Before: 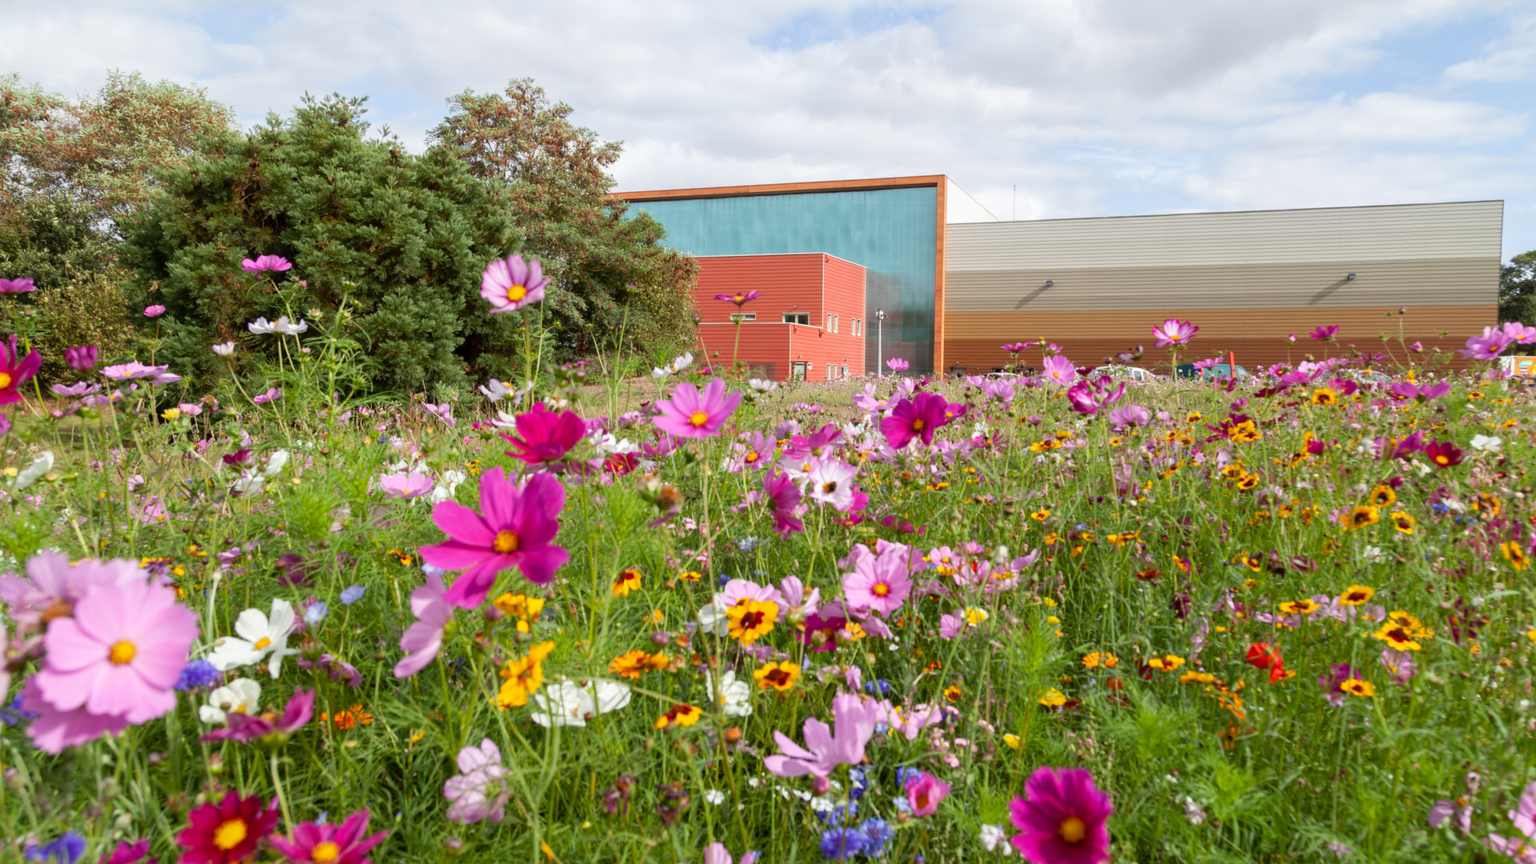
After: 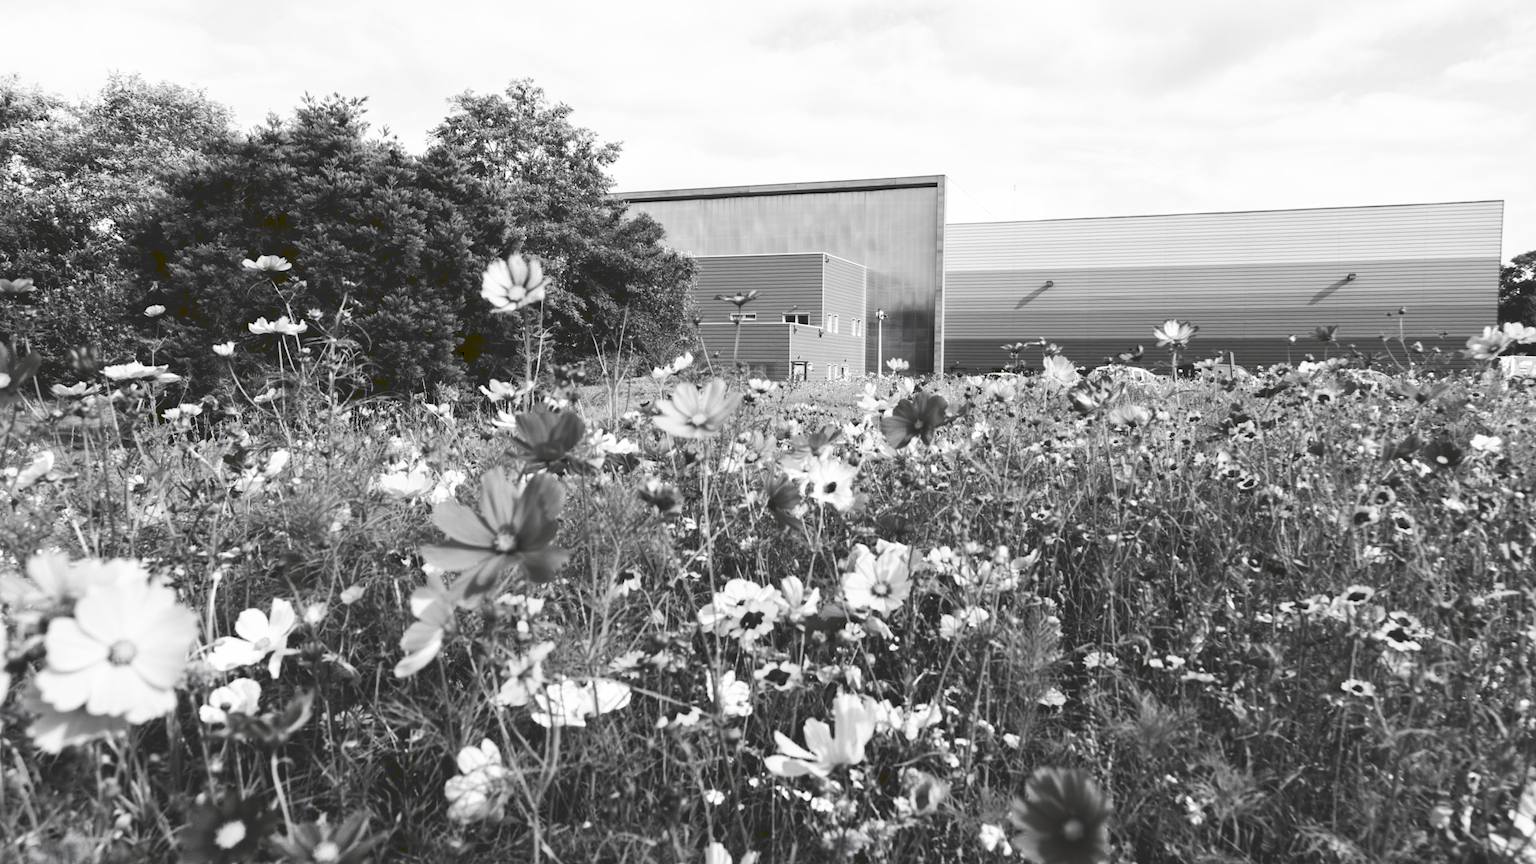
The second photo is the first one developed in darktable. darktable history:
tone curve: curves: ch0 [(0, 0) (0.003, 0.156) (0.011, 0.156) (0.025, 0.161) (0.044, 0.161) (0.069, 0.161) (0.1, 0.166) (0.136, 0.168) (0.177, 0.179) (0.224, 0.202) (0.277, 0.241) (0.335, 0.296) (0.399, 0.378) (0.468, 0.484) (0.543, 0.604) (0.623, 0.728) (0.709, 0.822) (0.801, 0.918) (0.898, 0.98) (1, 1)], preserve colors none
color look up table: target L [86.7, 88.82, 85.27, 87.05, 78.43, 71.47, 67.37, 48.04, 55.93, 50.43, 33.18, 28.41, 1.645, 200.28, 101.02, 87.41, 77.34, 75.52, 64.74, 62.08, 54.37, 55.93, 54.17, 49.83, 34.45, 33.18, 22.62, 13.23, 85.27, 87.41, 70.35, 77.83, 80.97, 60.56, 67.37, 56.83, 76.61, 41.28, 34.03, 36.57, 15.16, 19.87, 7.247, 83.84, 82.41, 55.02, 53.98, 28.85, 30.16], target a [-0.002, -0.003, -0.003, 0 ×4, 0.001, 0.001, 0.001, 0, 0, -0.154, 0, 0, -0.001, 0 ×4, 0.001 ×4, 0, 0, -0.001, -0.587, -0.003, -0.001, 0, 0.001, 0, 0, 0, 0.001, 0, 0.001, 0, 0, -0.131, -0.001, -0.707, -0.002, -0.003, 0.001, 0.001, 0, 0], target b [0.026, 0.026, 0.026, 0.002, 0.003, 0.003, 0.003, 0, -0.007, -0.007, -0.001, -0.001, 1.891, 0, -0.001, 0.003 ×4, 0.002, -0.007 ×4, -0.001, -0.001, 0.007, 8.594, 0.026, 0.003, 0.003, -0.005, 0.003, 0.002, 0.003, -0.004, 0.003, -0.004, -0.001, -0.001, 1.667, 0.007, 8.72, 0.026, 0.026, -0.004, -0.005, -0.001, -0.001], num patches 49
